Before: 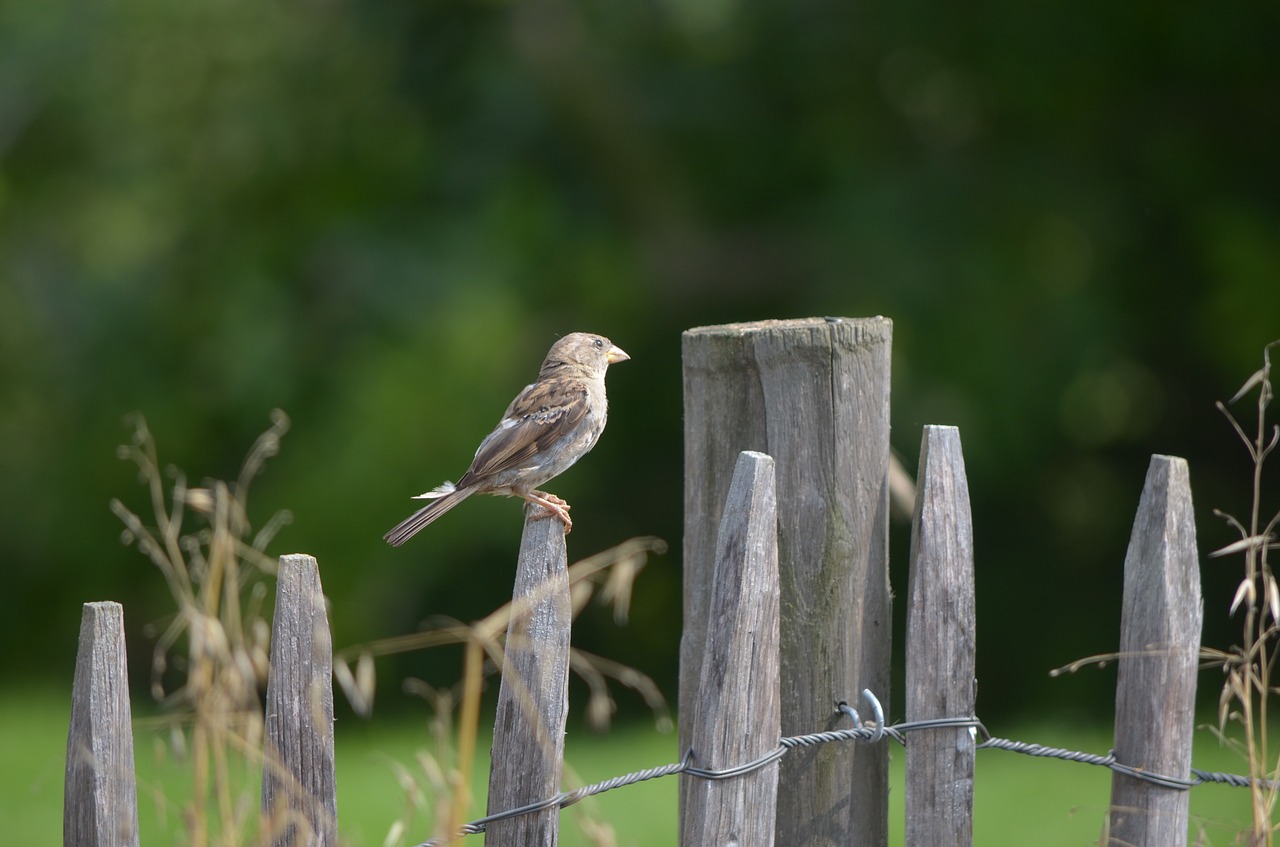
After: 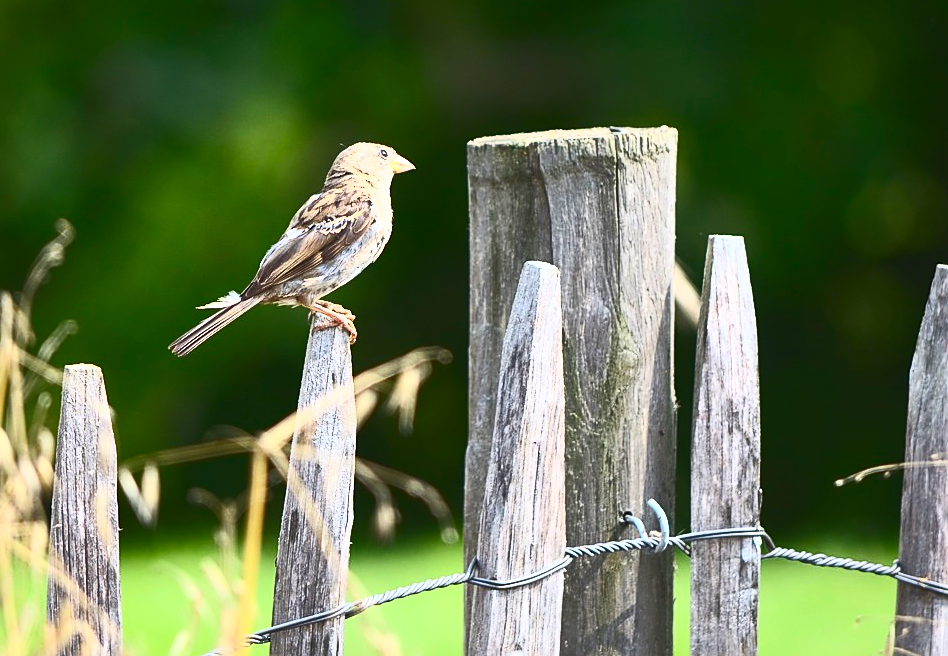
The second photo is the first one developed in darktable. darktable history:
crop: left 16.869%, top 22.53%, right 9.018%
contrast brightness saturation: contrast 0.815, brightness 0.586, saturation 0.571
sharpen: on, module defaults
